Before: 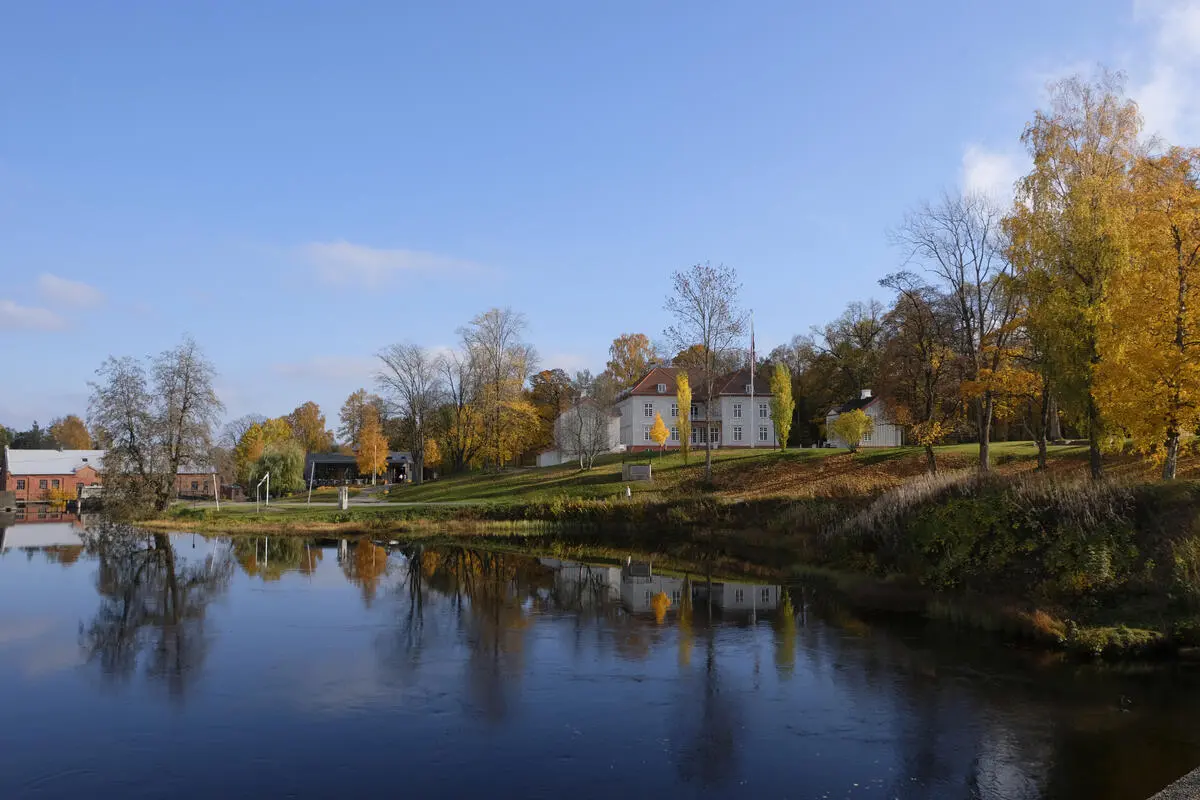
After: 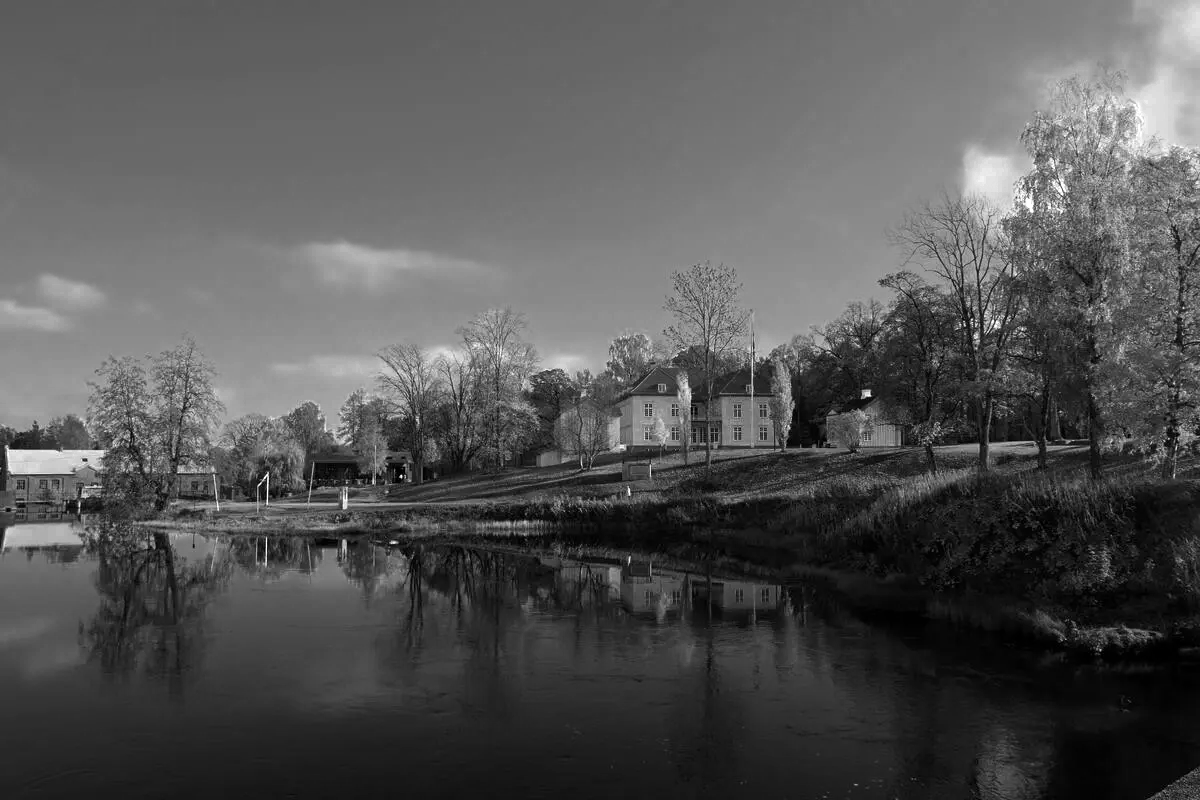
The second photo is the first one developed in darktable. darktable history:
fill light: on, module defaults
color balance rgb: linear chroma grading › global chroma 9%, perceptual saturation grading › global saturation 36%, perceptual saturation grading › shadows 35%, perceptual brilliance grading › global brilliance 15%, perceptual brilliance grading › shadows -35%, global vibrance 15%
color zones: curves: ch0 [(0.002, 0.593) (0.143, 0.417) (0.285, 0.541) (0.455, 0.289) (0.608, 0.327) (0.727, 0.283) (0.869, 0.571) (1, 0.603)]; ch1 [(0, 0) (0.143, 0) (0.286, 0) (0.429, 0) (0.571, 0) (0.714, 0) (0.857, 0)]
